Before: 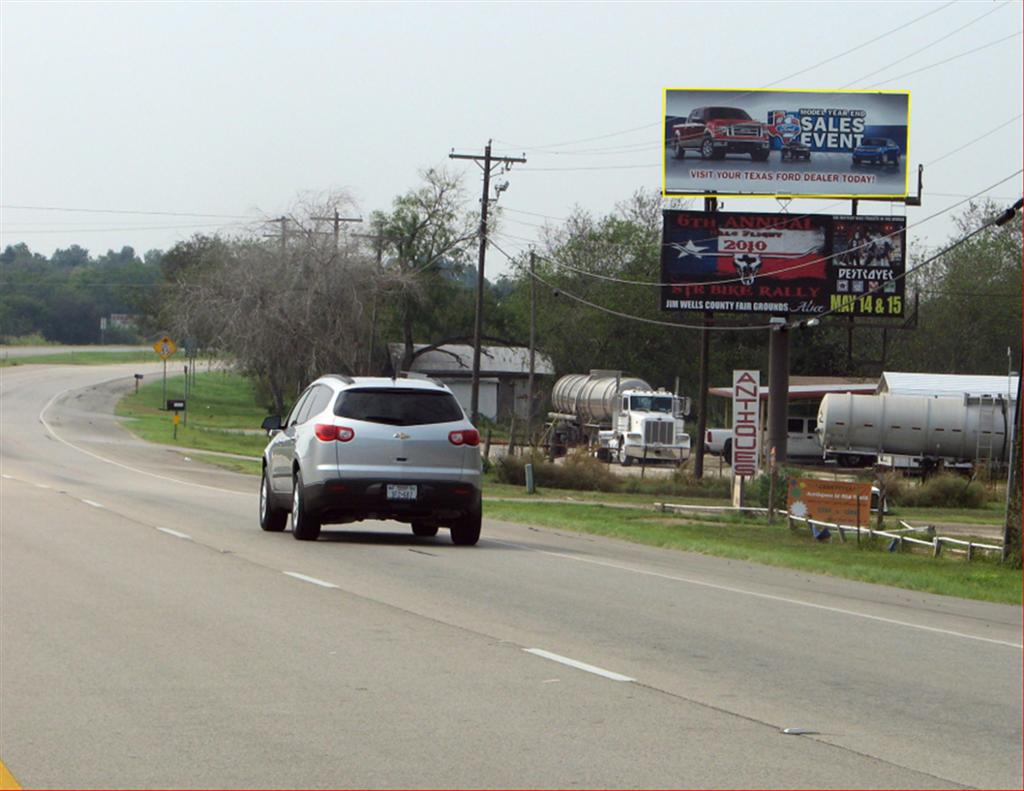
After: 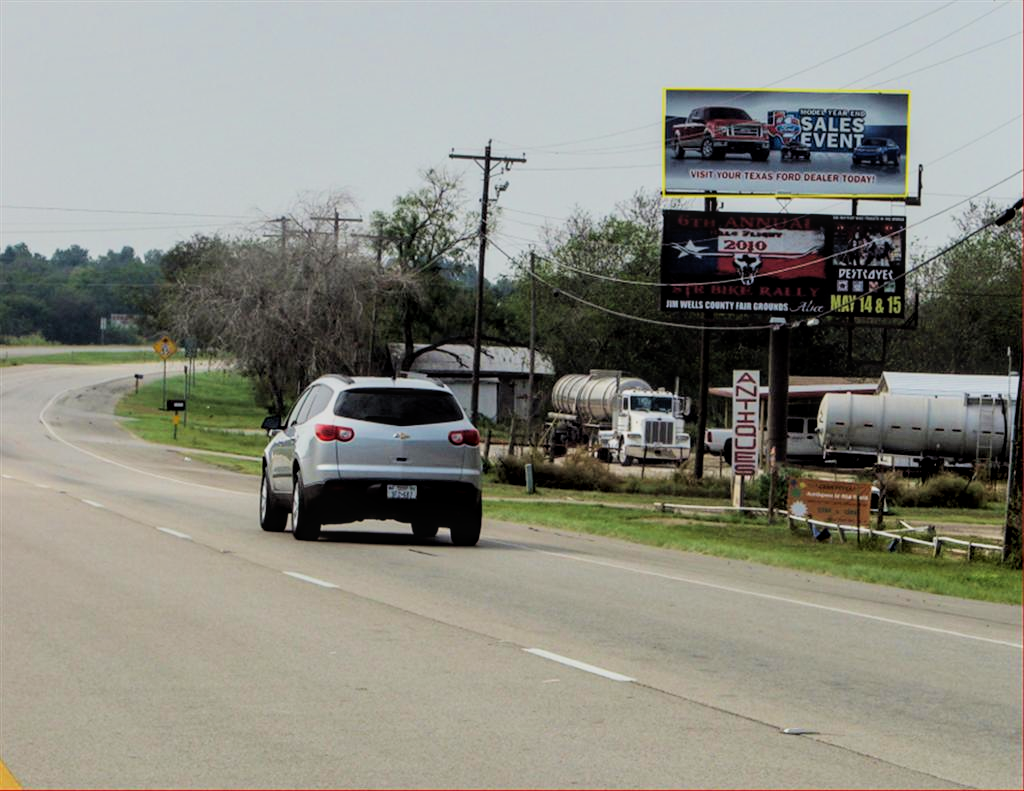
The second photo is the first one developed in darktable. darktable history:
filmic rgb: black relative exposure -5 EV, hardness 2.88, contrast 1.2, highlights saturation mix -30%
shadows and highlights: radius 133.83, soften with gaussian
local contrast: on, module defaults
velvia: on, module defaults
